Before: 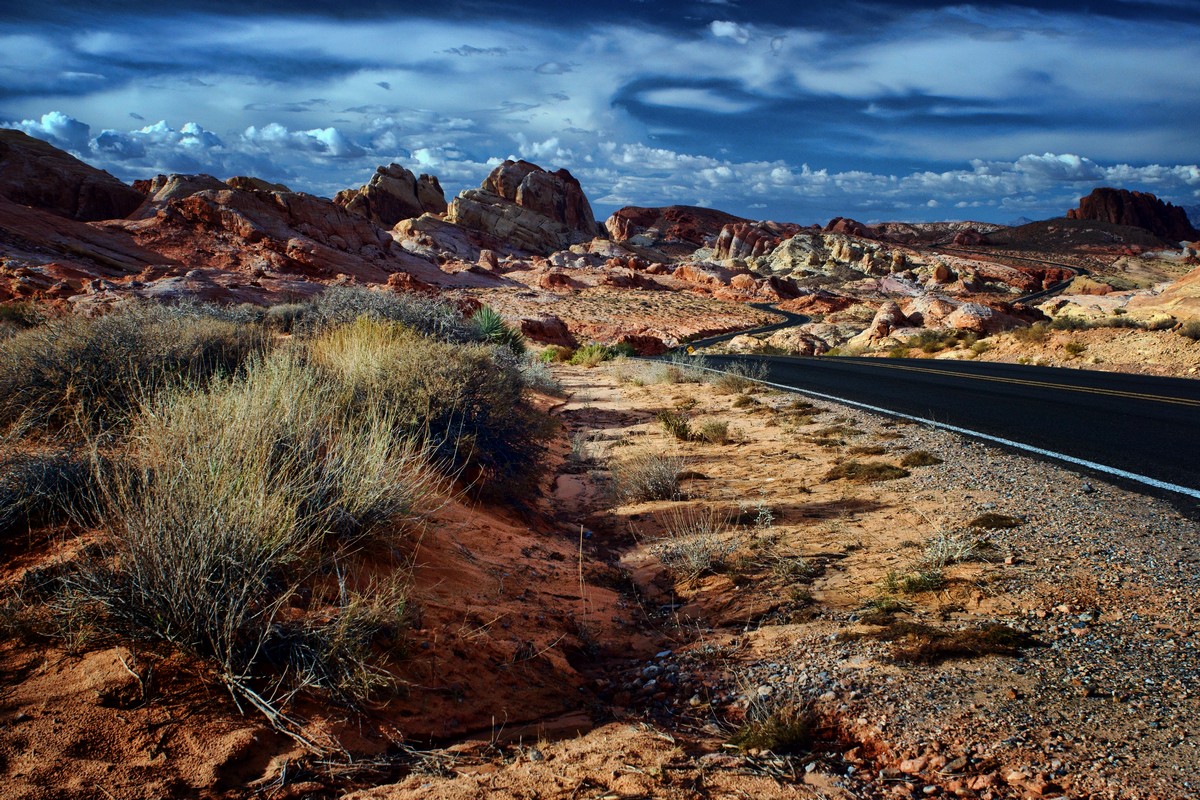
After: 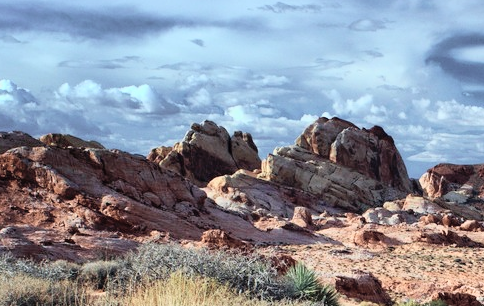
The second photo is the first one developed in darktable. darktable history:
crop: left 15.537%, top 5.447%, right 44.113%, bottom 56.247%
tone curve: curves: ch0 [(0, 0) (0.091, 0.075) (0.409, 0.457) (0.733, 0.82) (0.844, 0.908) (0.909, 0.942) (1, 0.973)]; ch1 [(0, 0) (0.437, 0.404) (0.5, 0.5) (0.529, 0.556) (0.58, 0.606) (0.616, 0.654) (1, 1)]; ch2 [(0, 0) (0.442, 0.415) (0.5, 0.5) (0.535, 0.557) (0.585, 0.62) (1, 1)], color space Lab, independent channels, preserve colors none
contrast brightness saturation: brightness 0.184, saturation -0.51
